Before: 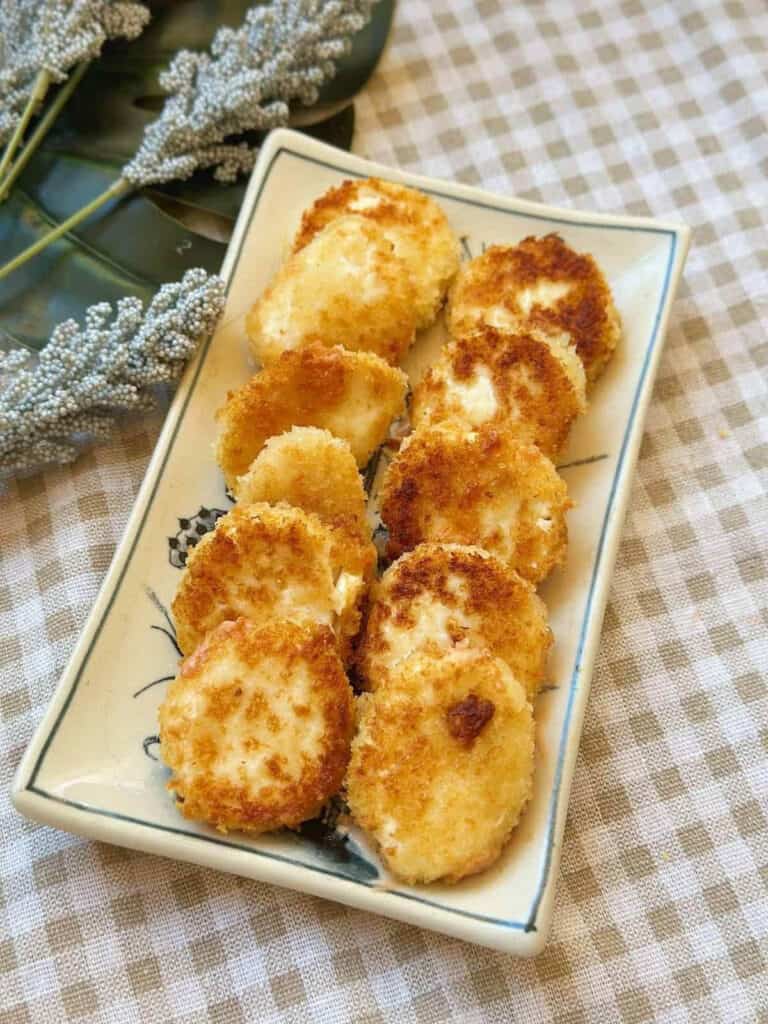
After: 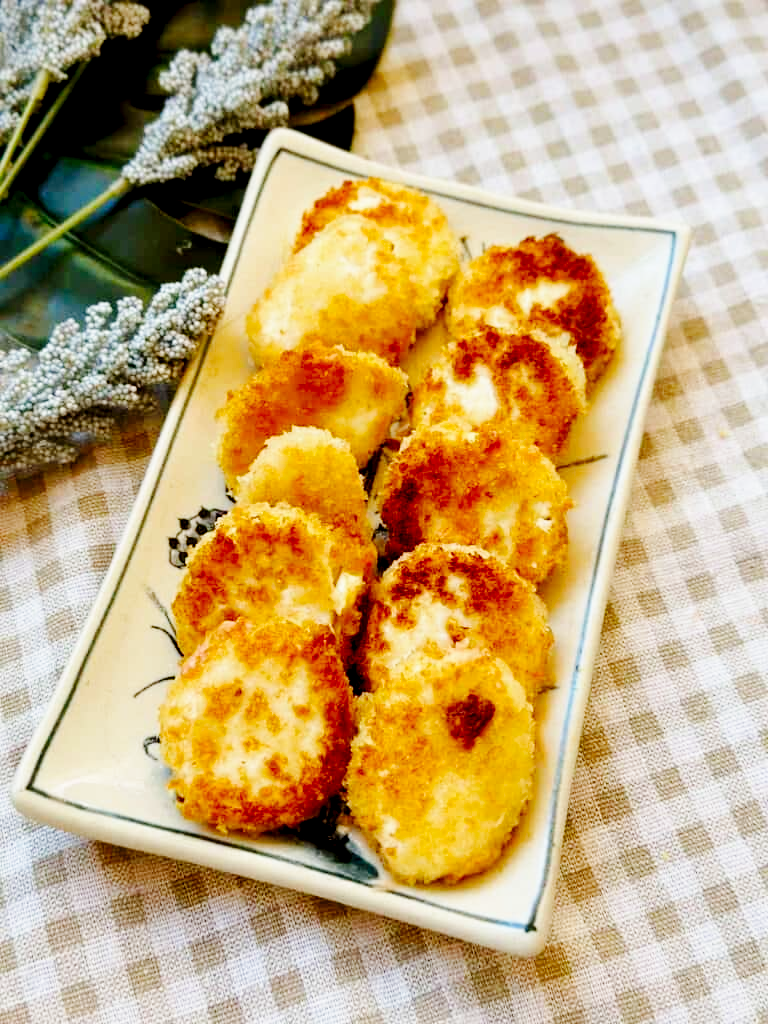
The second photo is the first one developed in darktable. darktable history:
base curve: curves: ch0 [(0, 0) (0.036, 0.025) (0.121, 0.166) (0.206, 0.329) (0.605, 0.79) (1, 1)], preserve colors none
exposure: black level correction 0.029, exposure -0.073 EV, compensate highlight preservation false
